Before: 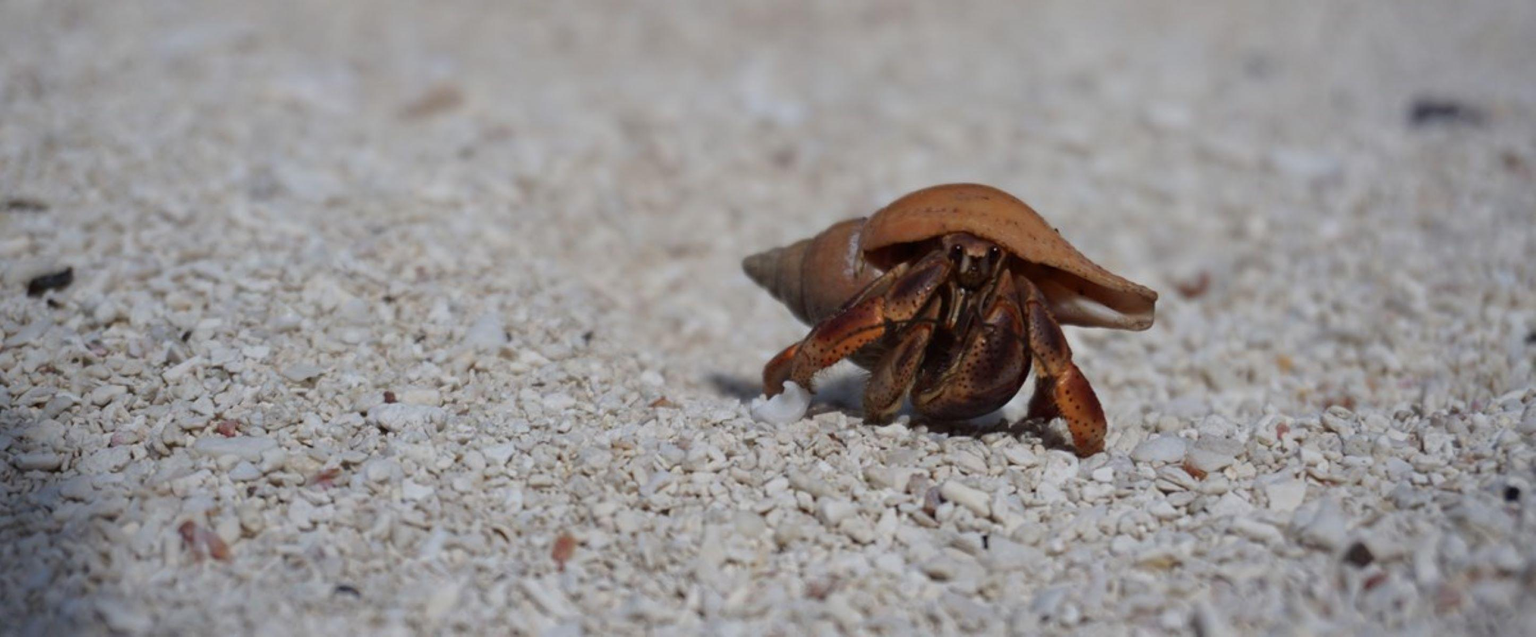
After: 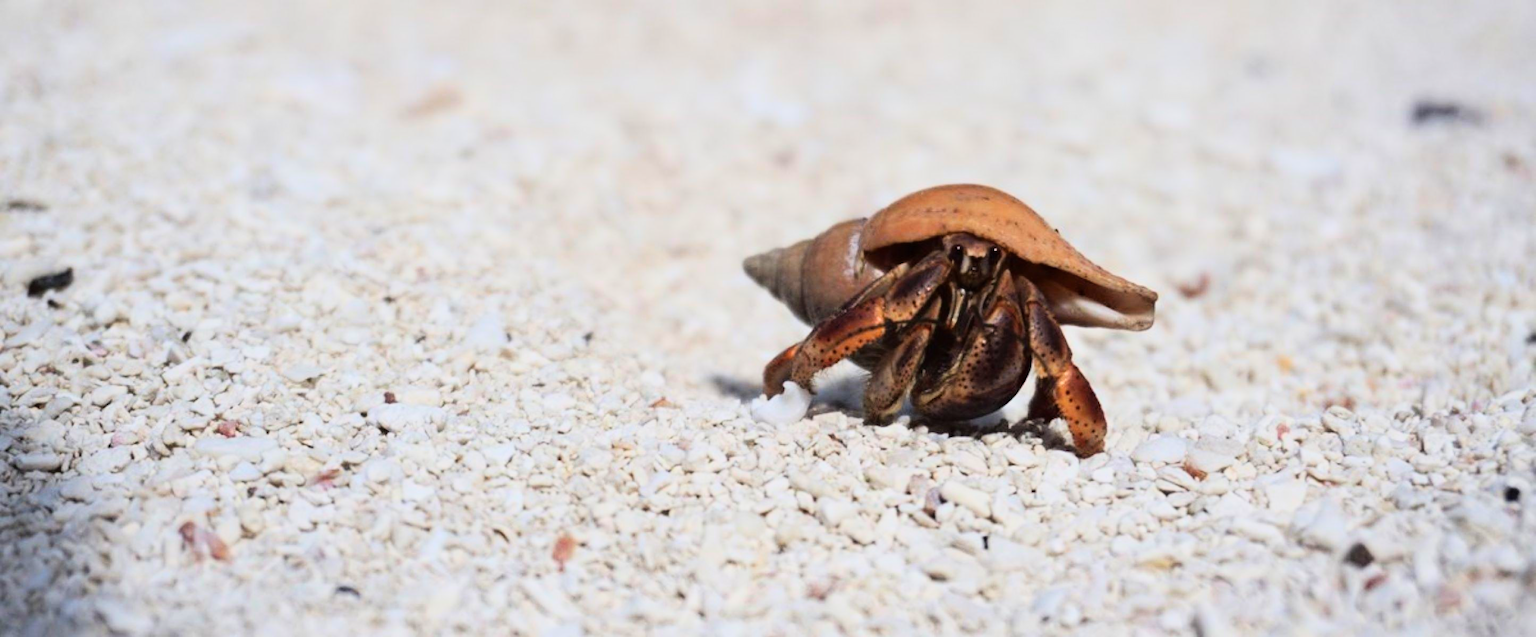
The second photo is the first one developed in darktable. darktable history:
color balance rgb: contrast -30%
rgb curve: curves: ch0 [(0, 0) (0.21, 0.15) (0.24, 0.21) (0.5, 0.75) (0.75, 0.96) (0.89, 0.99) (1, 1)]; ch1 [(0, 0.02) (0.21, 0.13) (0.25, 0.2) (0.5, 0.67) (0.75, 0.9) (0.89, 0.97) (1, 1)]; ch2 [(0, 0.02) (0.21, 0.13) (0.25, 0.2) (0.5, 0.67) (0.75, 0.9) (0.89, 0.97) (1, 1)], compensate middle gray true
